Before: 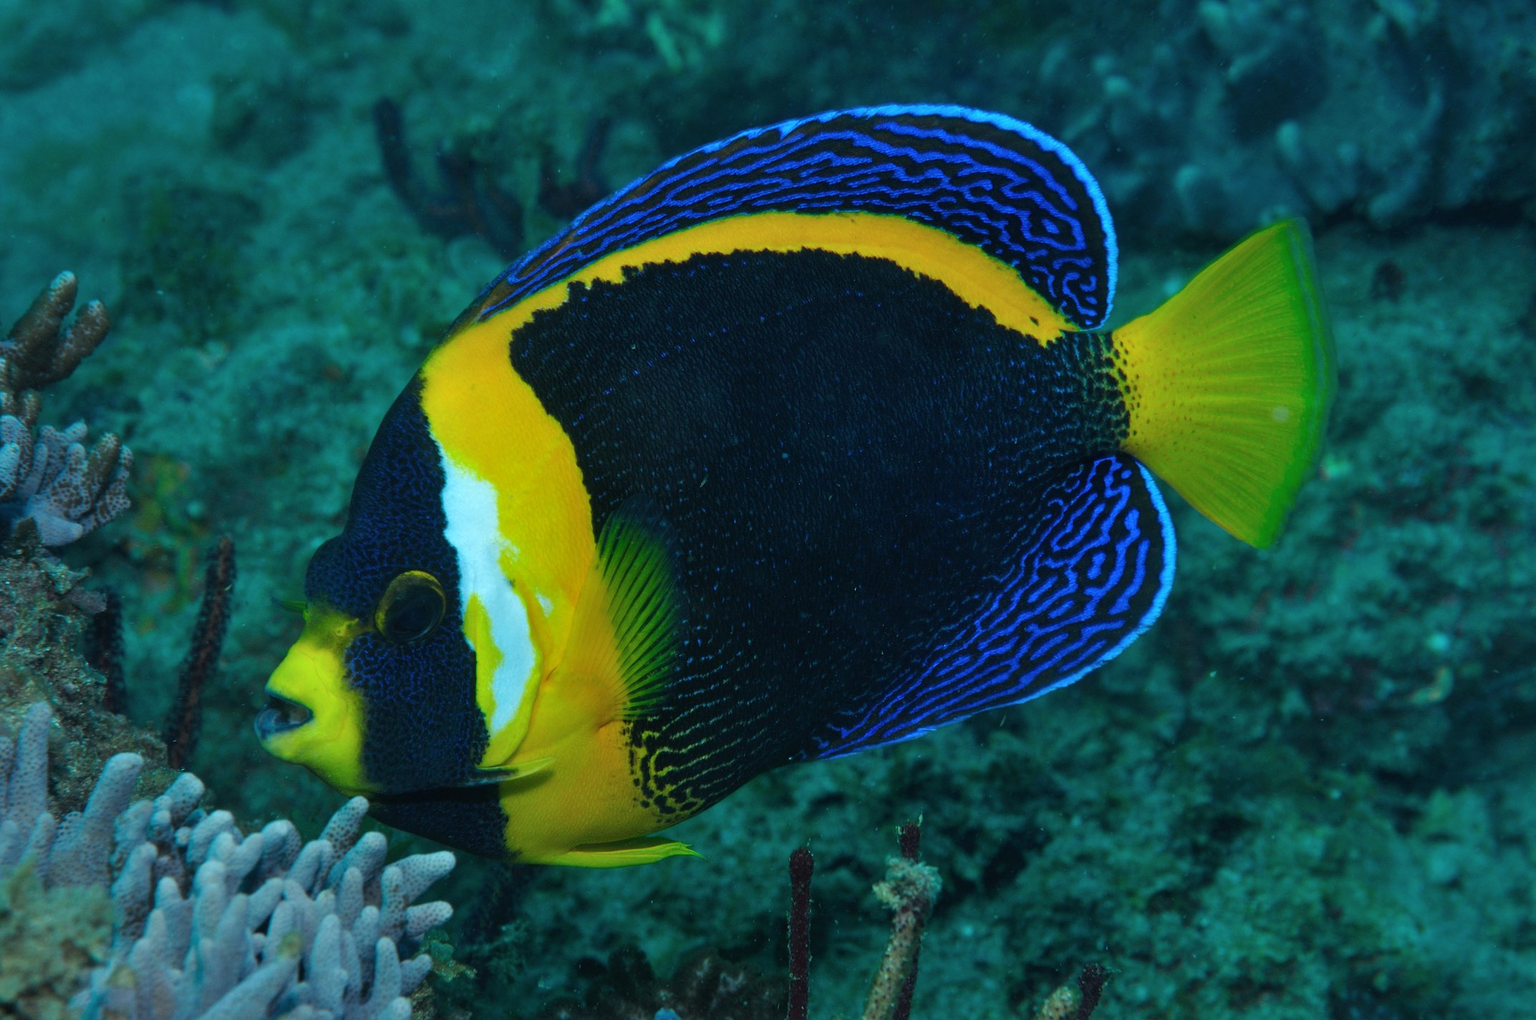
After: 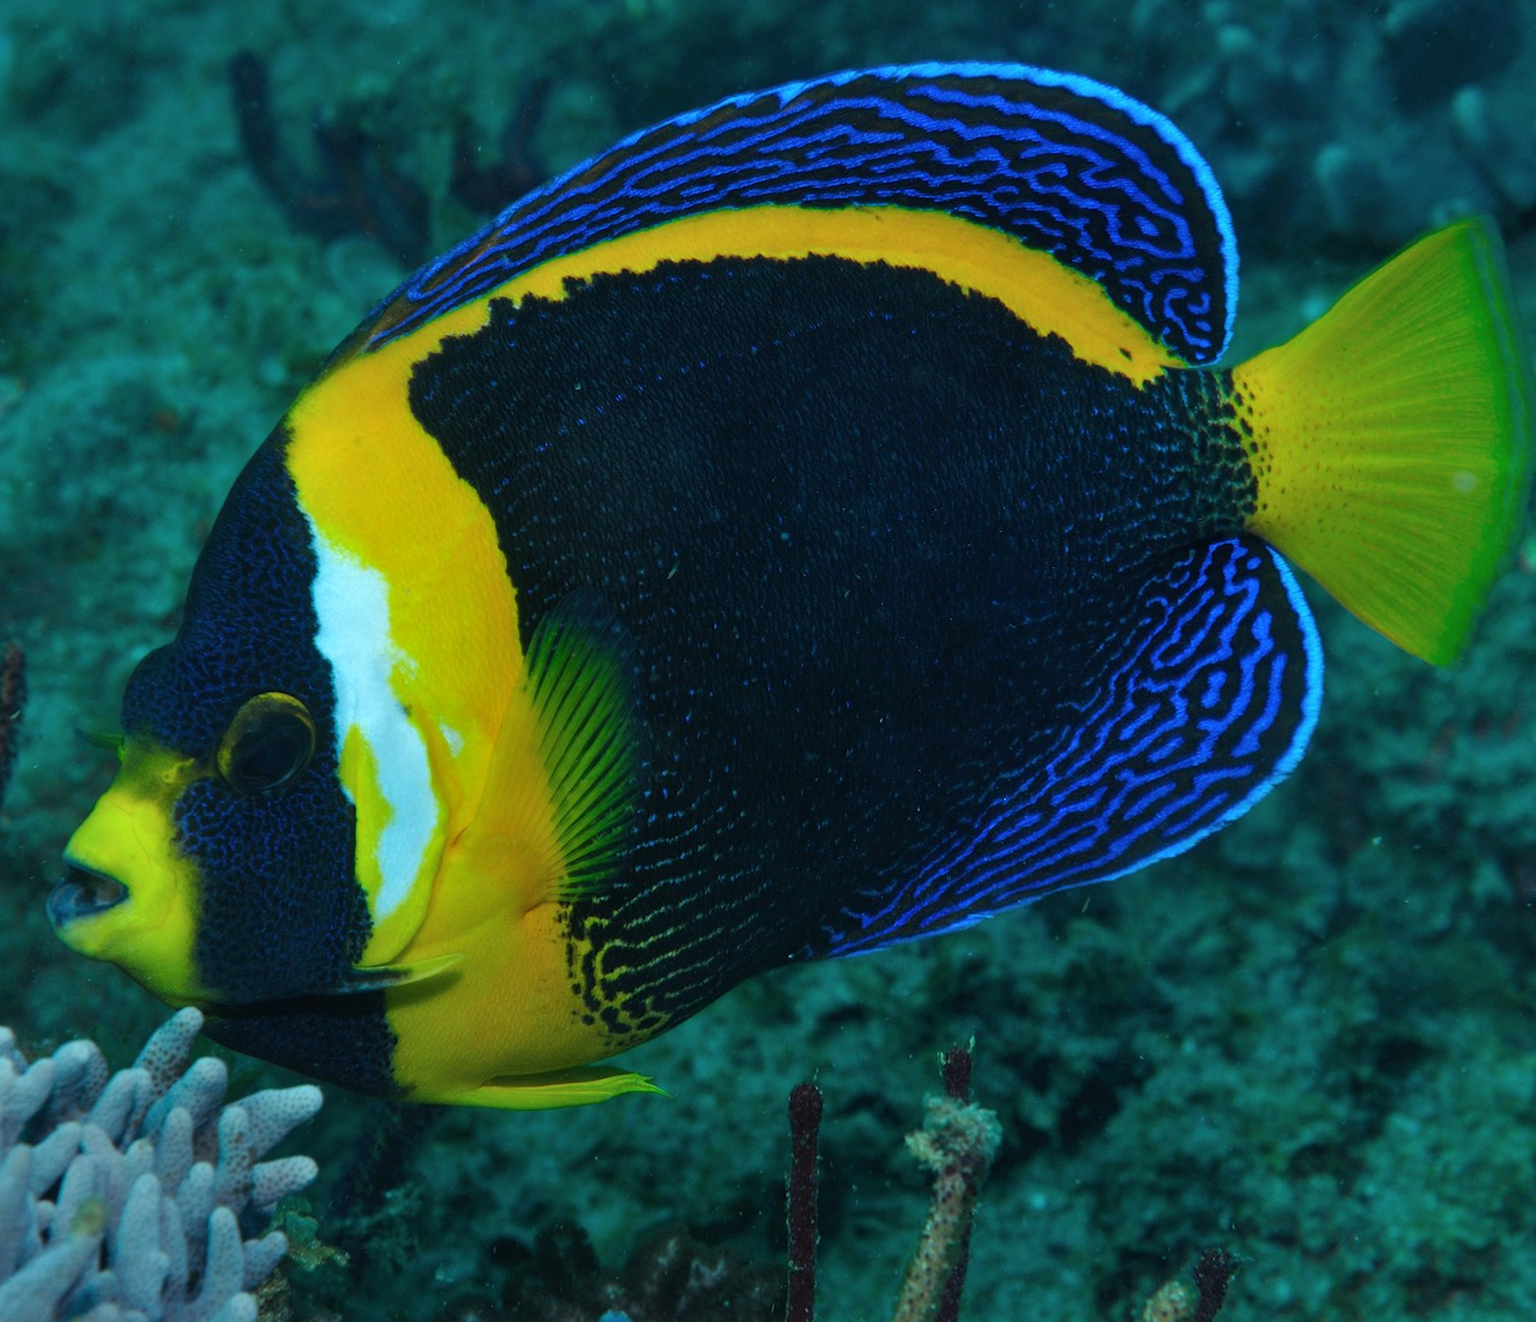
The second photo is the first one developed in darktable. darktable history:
crop and rotate: left 13.15%, top 5.251%, right 12.609%
rotate and perspective: rotation 0.226°, lens shift (vertical) -0.042, crop left 0.023, crop right 0.982, crop top 0.006, crop bottom 0.994
